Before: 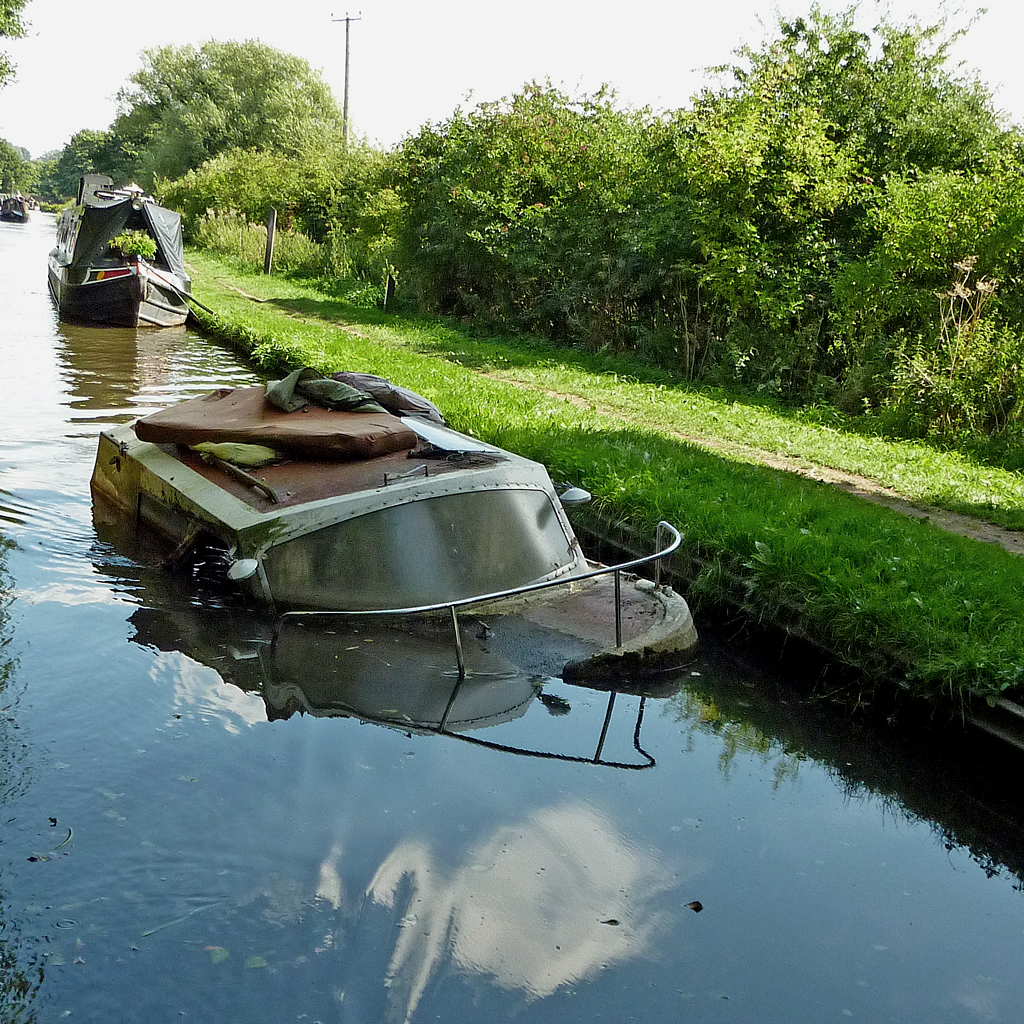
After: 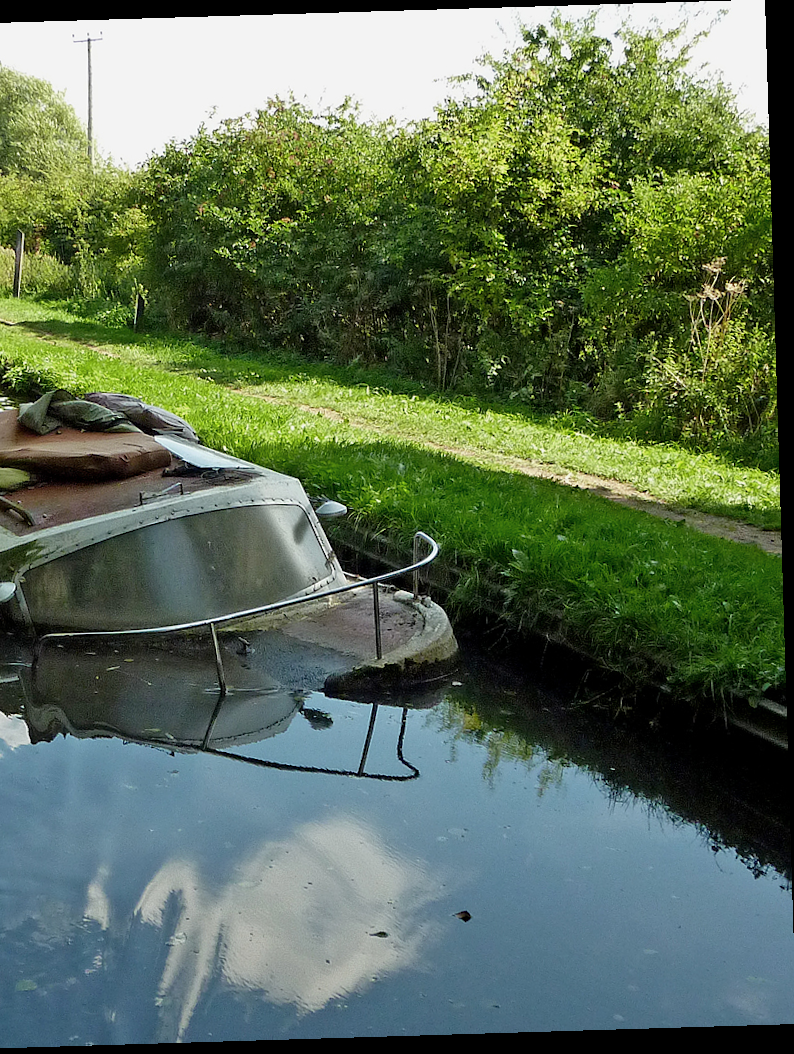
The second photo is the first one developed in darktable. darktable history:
crop and rotate: left 24.6%
rotate and perspective: rotation -1.75°, automatic cropping off
